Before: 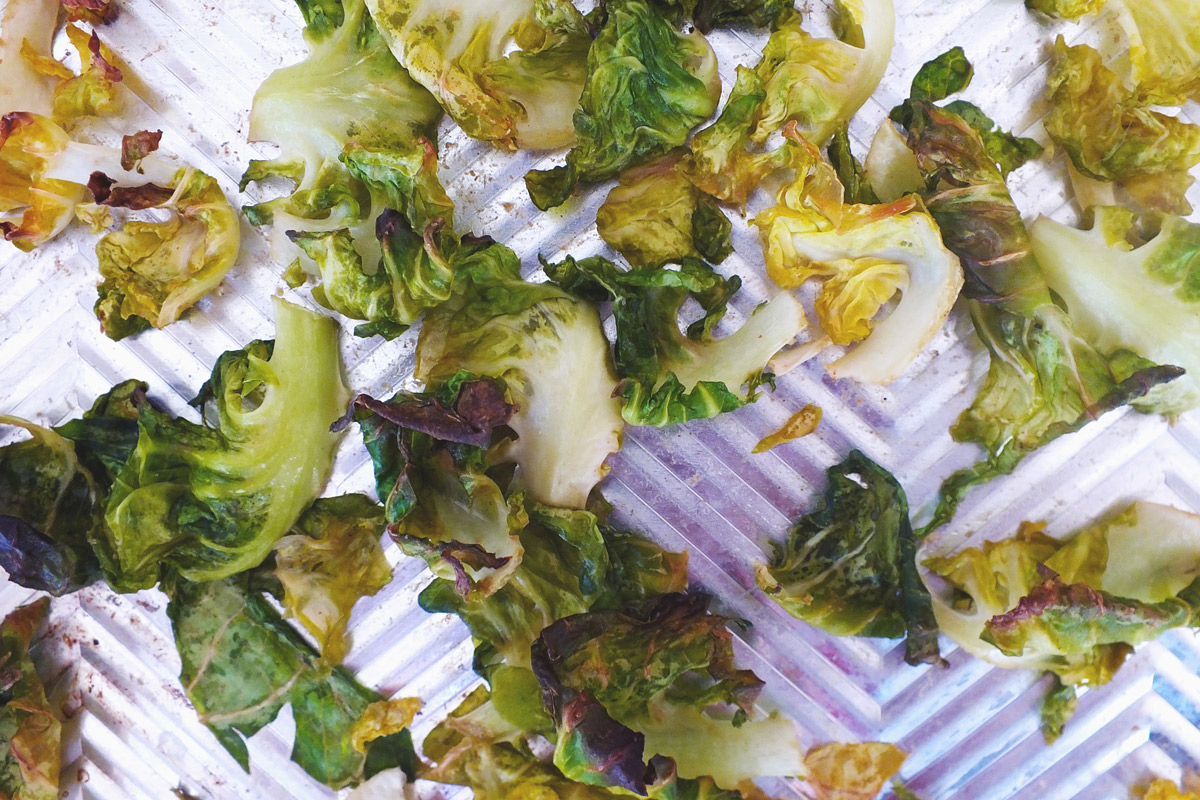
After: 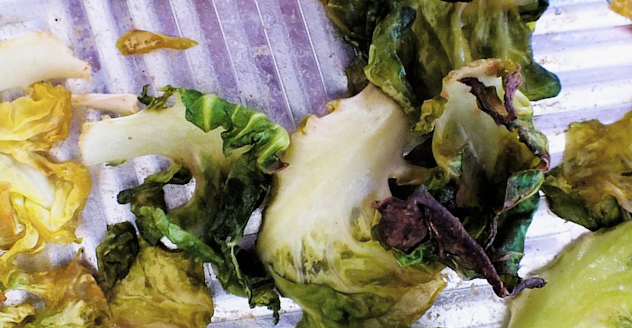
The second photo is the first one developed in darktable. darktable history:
filmic rgb: black relative exposure -3.72 EV, white relative exposure 2.76 EV, threshold 2.98 EV, dynamic range scaling -4.72%, hardness 3.03, enable highlight reconstruction true
crop and rotate: angle 148.52°, left 9.16%, top 15.679%, right 4.537%, bottom 17.064%
